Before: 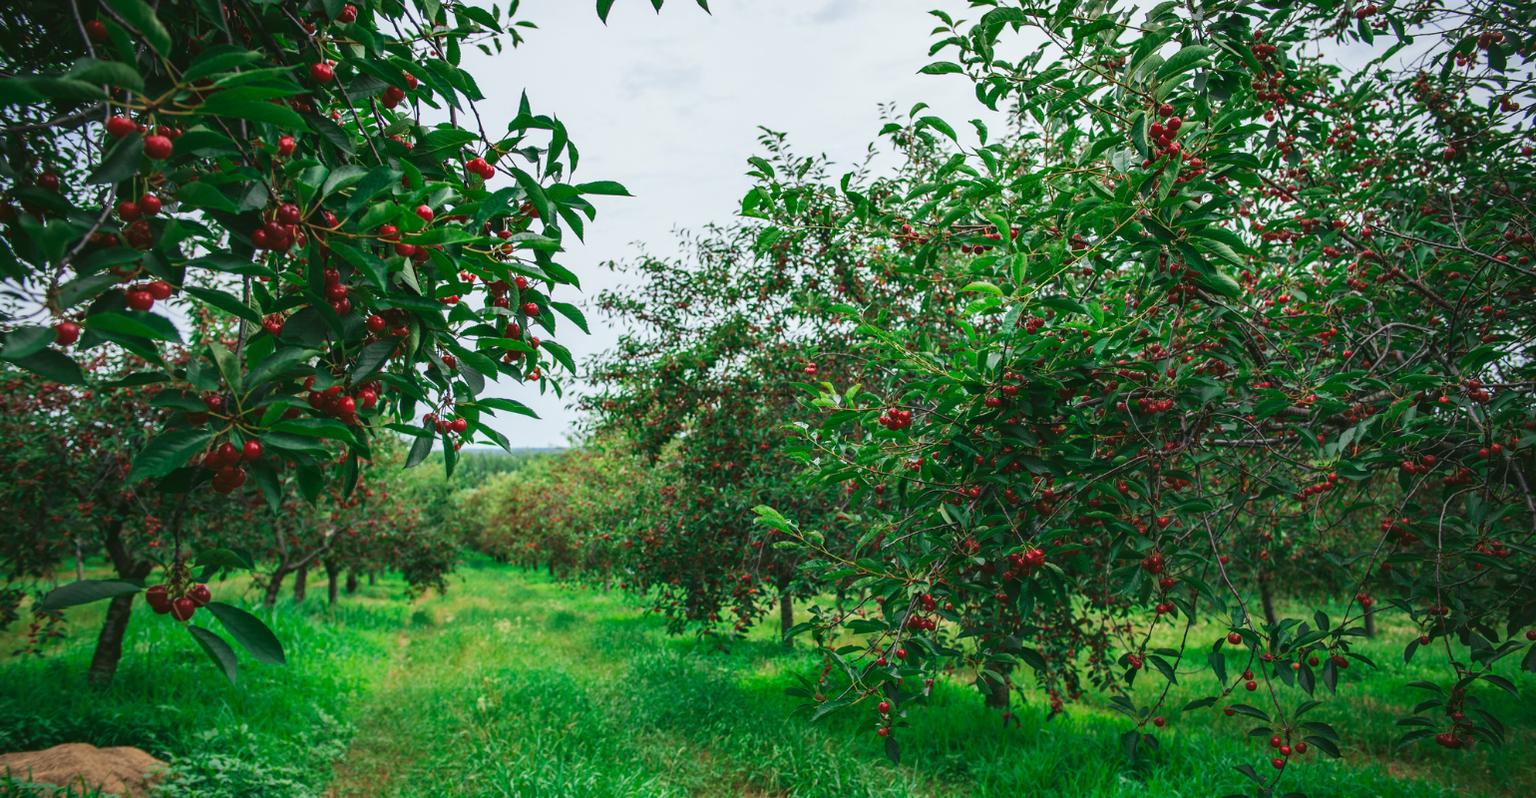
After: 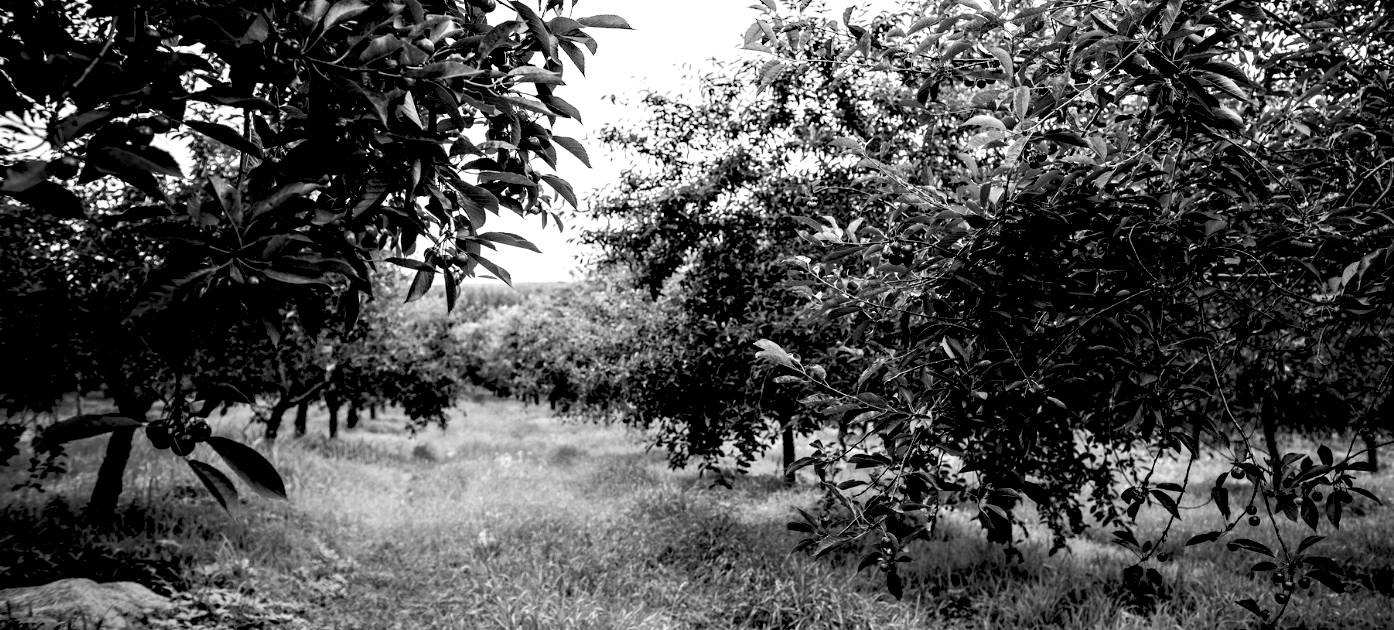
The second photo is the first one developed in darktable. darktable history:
white balance: red 0.931, blue 1.11
crop: top 20.916%, right 9.437%, bottom 0.316%
rgb levels: levels [[0.029, 0.461, 0.922], [0, 0.5, 1], [0, 0.5, 1]]
tone equalizer: -8 EV -1.08 EV, -7 EV -1.01 EV, -6 EV -0.867 EV, -5 EV -0.578 EV, -3 EV 0.578 EV, -2 EV 0.867 EV, -1 EV 1.01 EV, +0 EV 1.08 EV, edges refinement/feathering 500, mask exposure compensation -1.57 EV, preserve details no
contrast brightness saturation: contrast 0.03, brightness 0.06, saturation 0.13
monochrome: a 73.58, b 64.21
shadows and highlights: shadows -40.15, highlights 62.88, soften with gaussian
